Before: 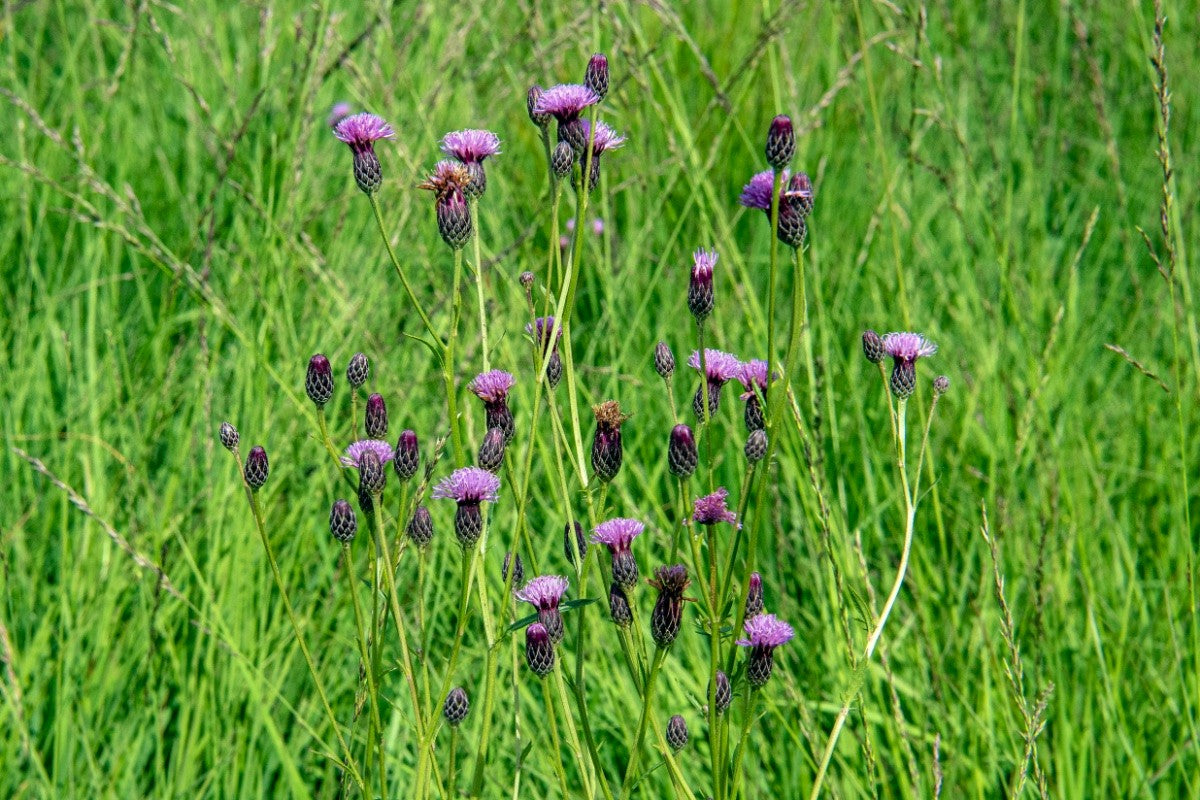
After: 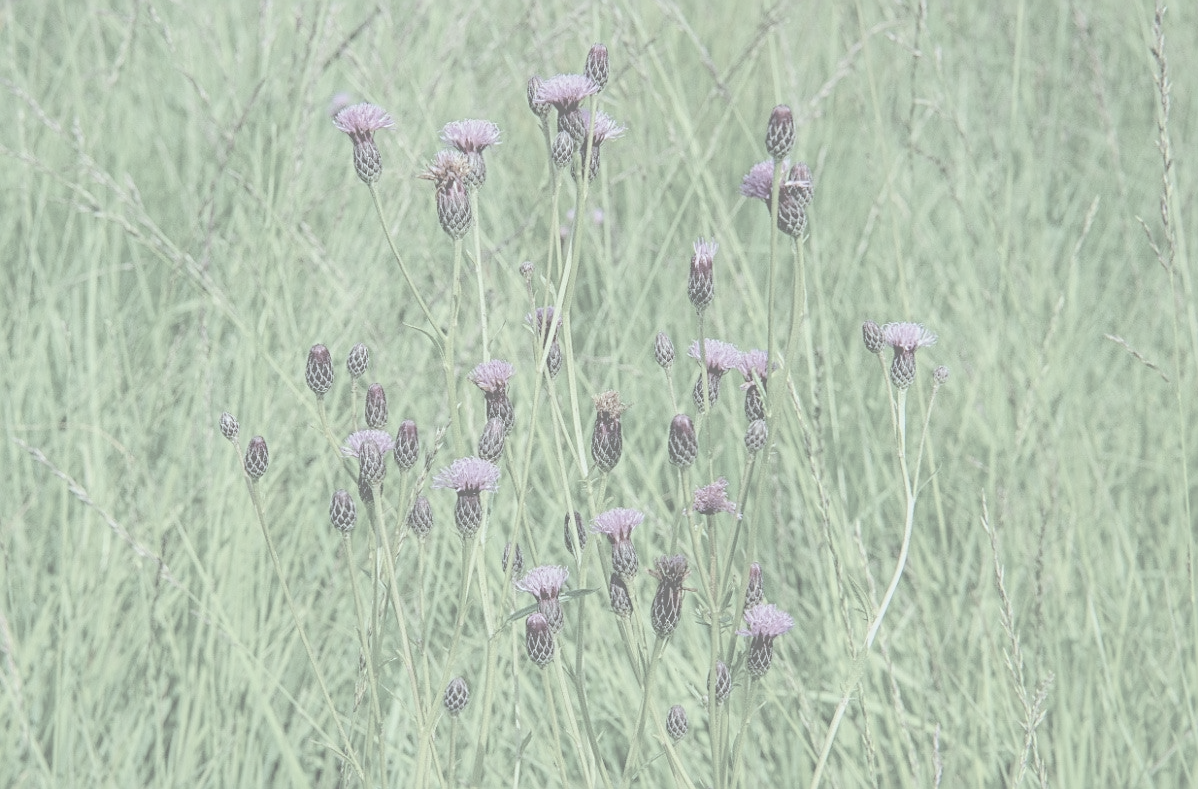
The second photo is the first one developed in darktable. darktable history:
contrast brightness saturation: contrast -0.332, brightness 0.761, saturation -0.79
crop: top 1.262%, right 0.096%
color correction: highlights a* -2.75, highlights b* -2.88, shadows a* 2.37, shadows b* 2.97
sharpen: on, module defaults
